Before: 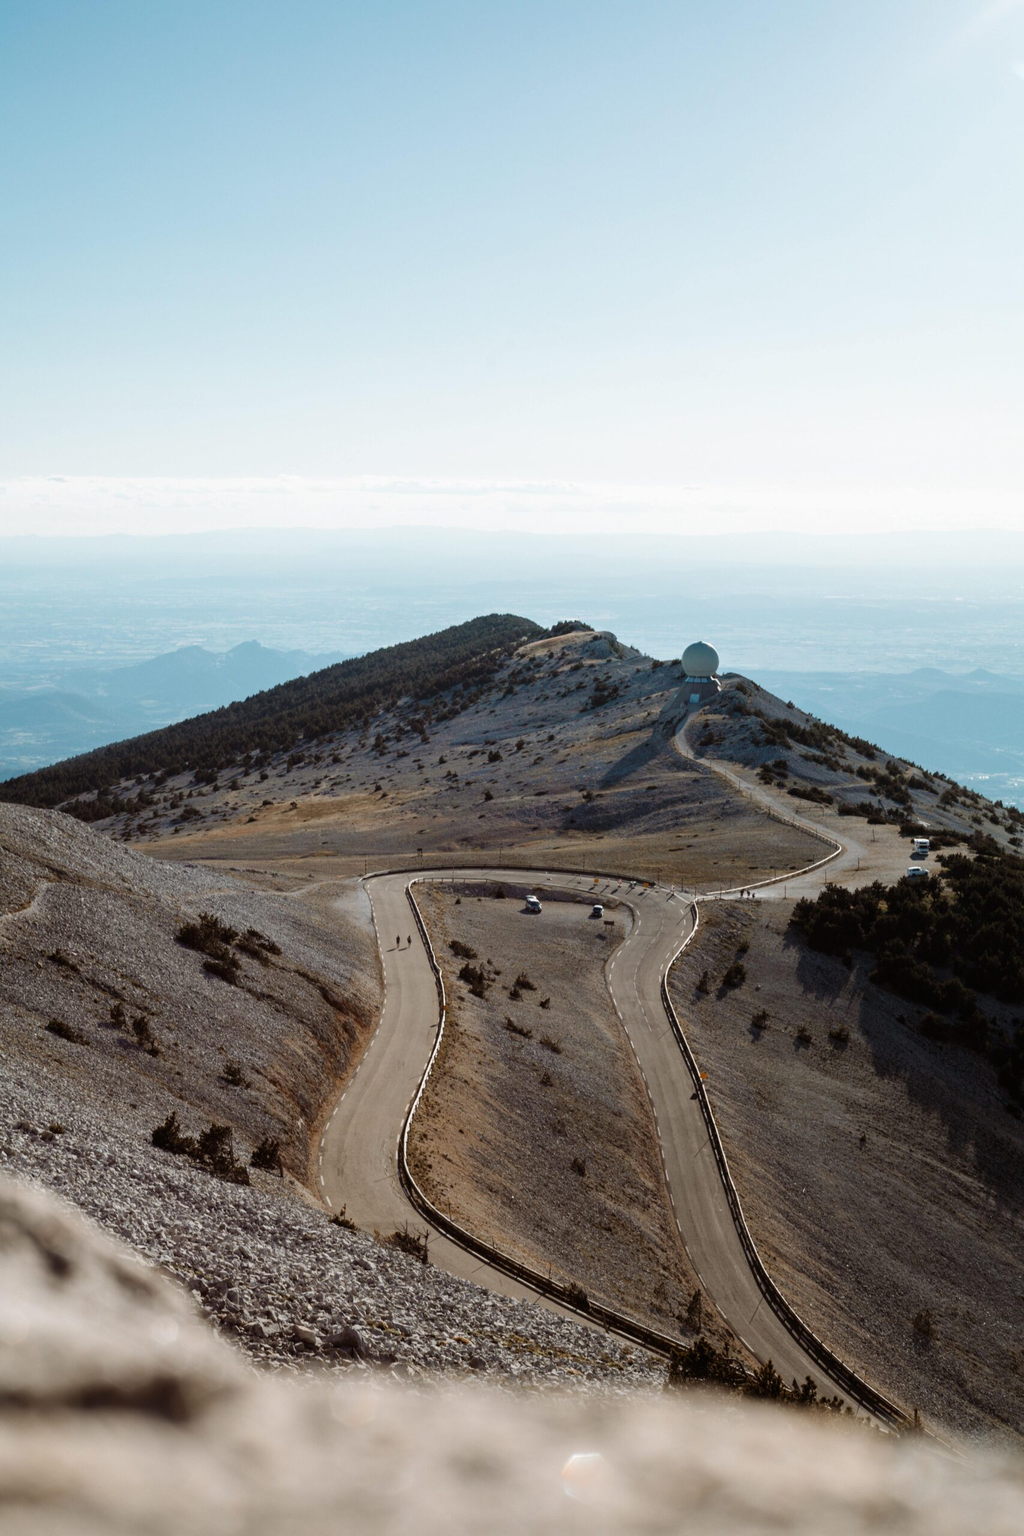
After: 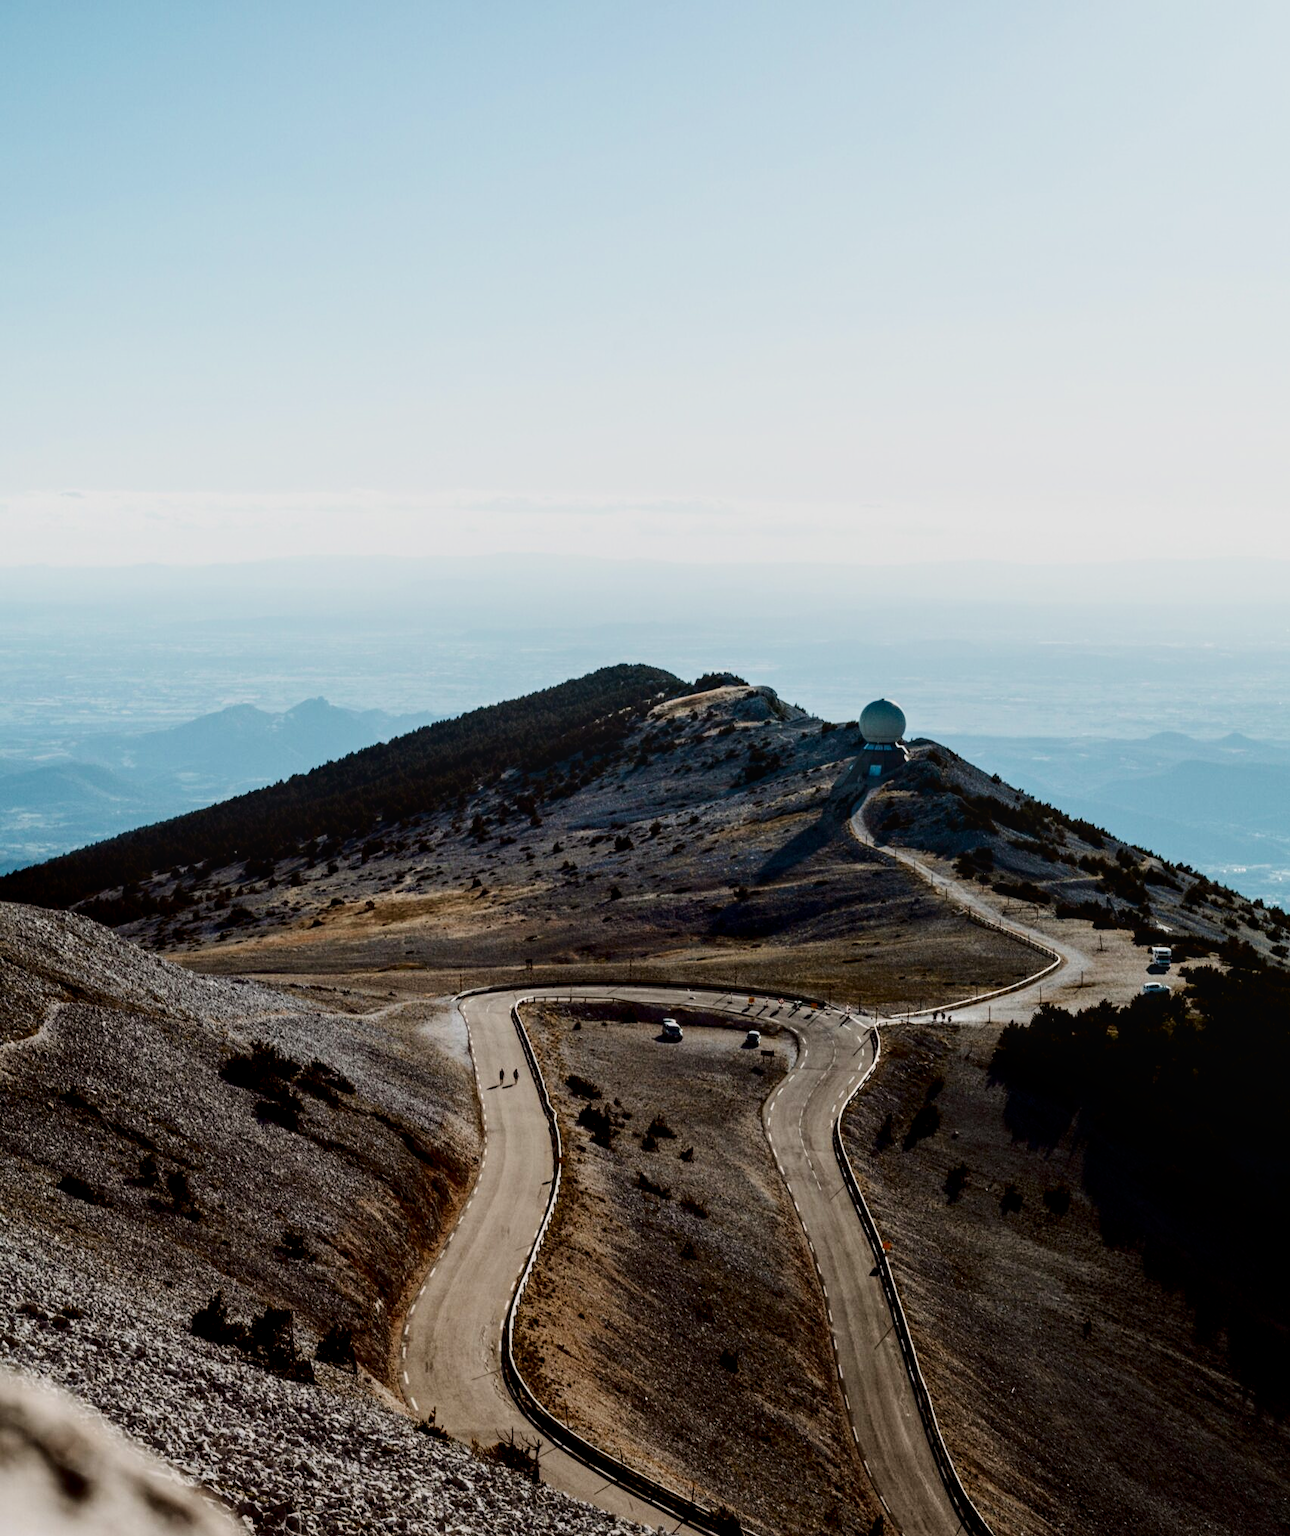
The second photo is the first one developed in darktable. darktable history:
crop and rotate: top 5.667%, bottom 14.937%
tone equalizer: -8 EV -0.417 EV, -7 EV -0.389 EV, -6 EV -0.333 EV, -5 EV -0.222 EV, -3 EV 0.222 EV, -2 EV 0.333 EV, -1 EV 0.389 EV, +0 EV 0.417 EV, edges refinement/feathering 500, mask exposure compensation -1.25 EV, preserve details no
local contrast: on, module defaults
contrast brightness saturation: contrast 0.22, brightness -0.19, saturation 0.24
filmic rgb: black relative exposure -7.65 EV, white relative exposure 4.56 EV, hardness 3.61
